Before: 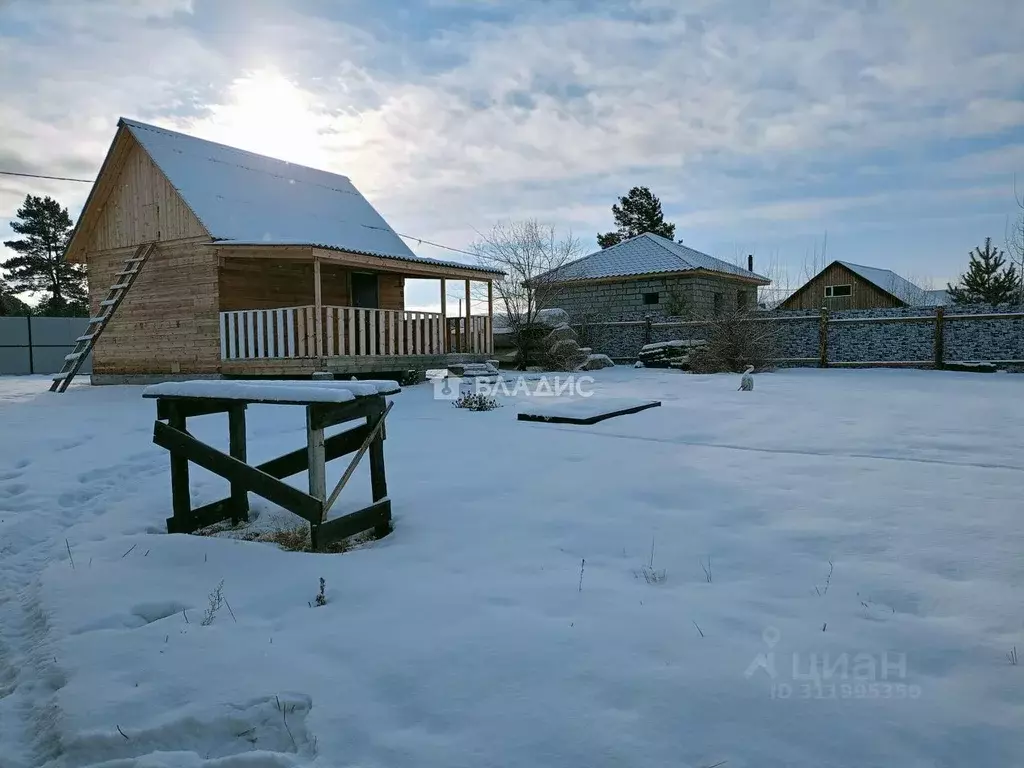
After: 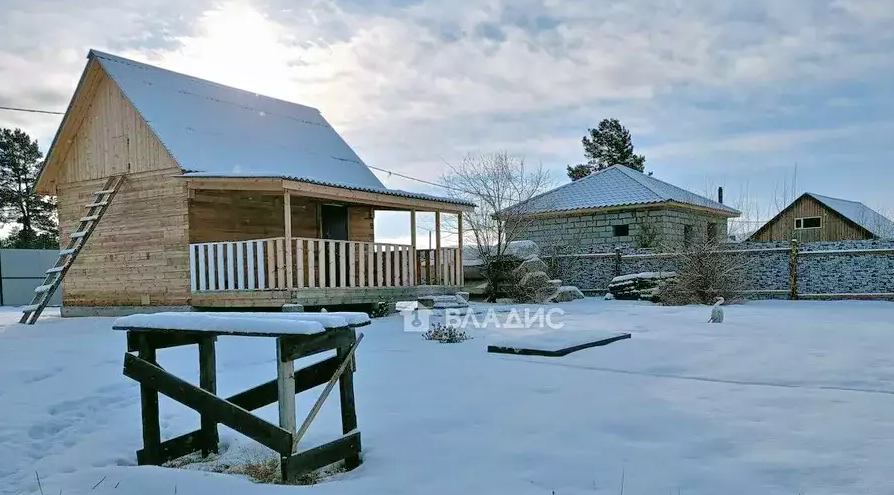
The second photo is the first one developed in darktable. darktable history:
crop: left 3.015%, top 8.969%, right 9.647%, bottom 26.457%
tone equalizer: -7 EV 0.15 EV, -6 EV 0.6 EV, -5 EV 1.15 EV, -4 EV 1.33 EV, -3 EV 1.15 EV, -2 EV 0.6 EV, -1 EV 0.15 EV, mask exposure compensation -0.5 EV
